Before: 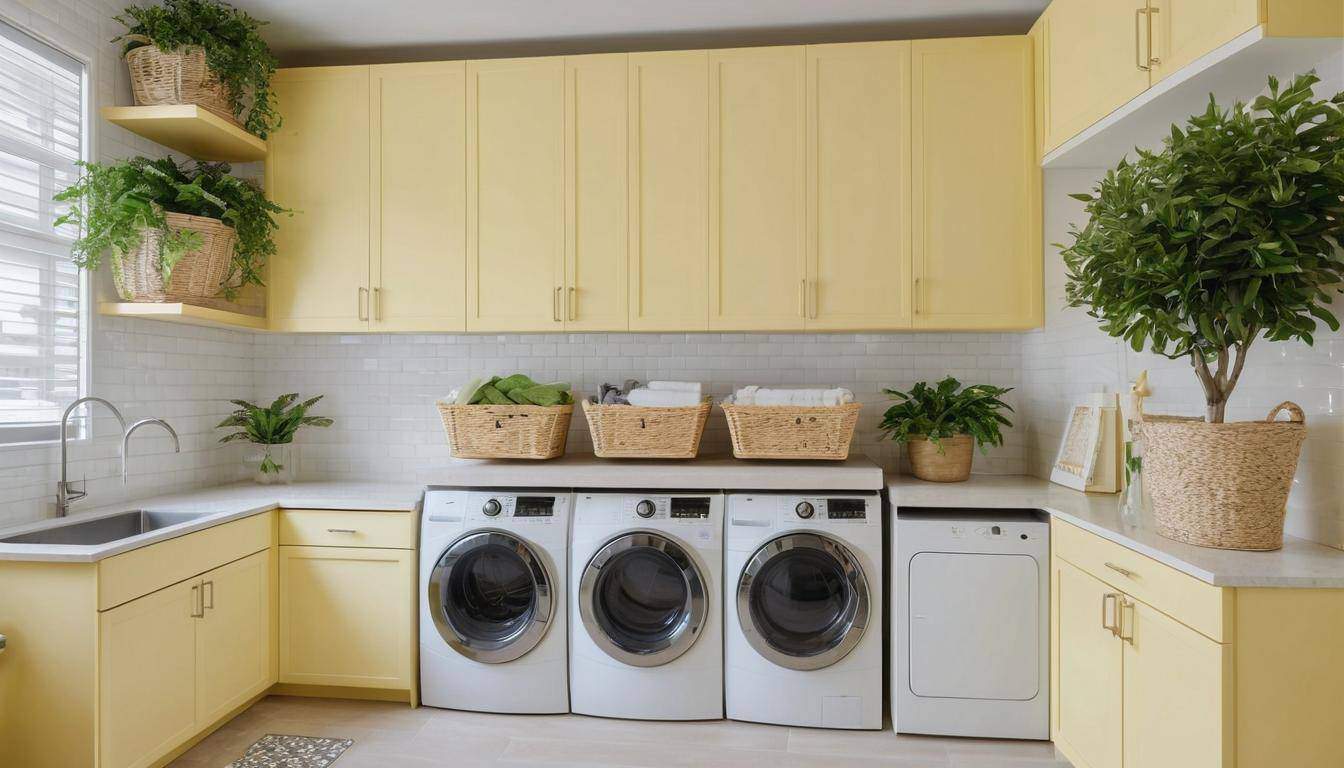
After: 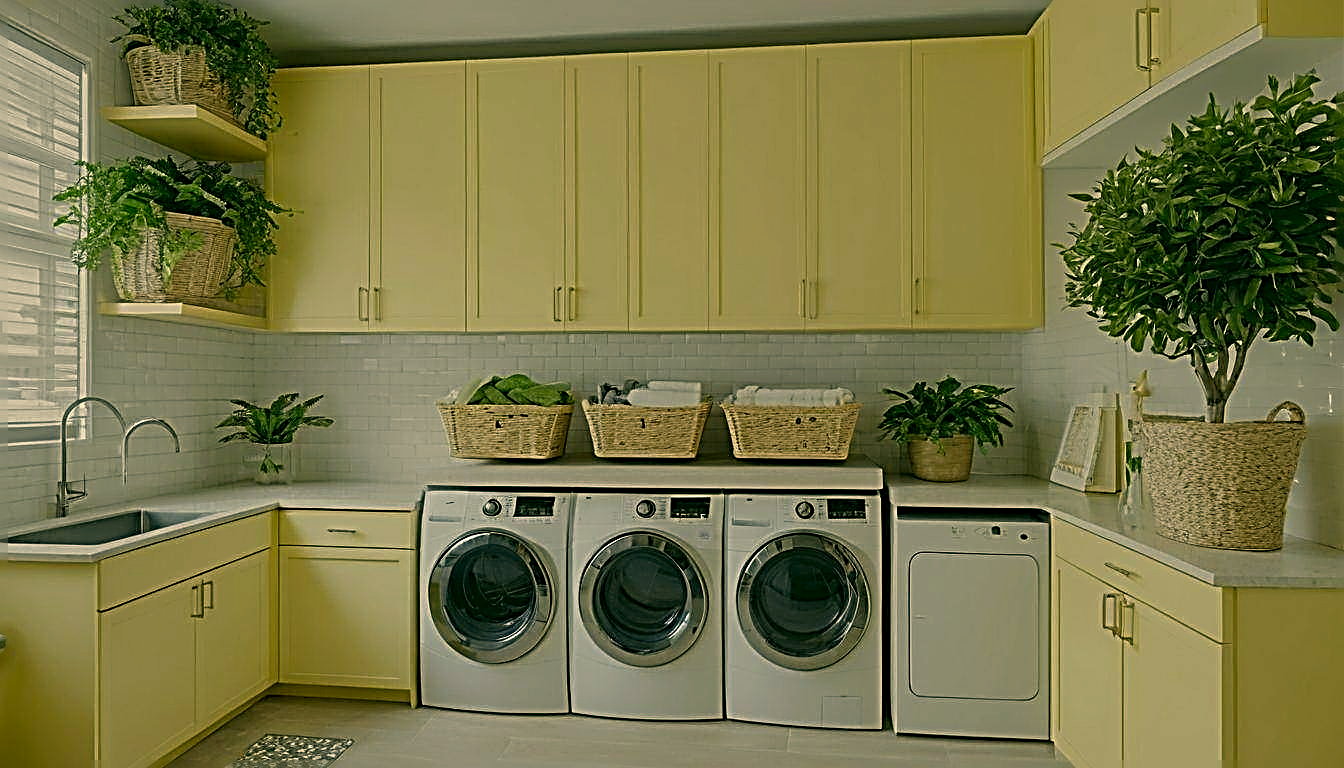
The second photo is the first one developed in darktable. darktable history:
sharpen: radius 3.187, amount 1.737
exposure: black level correction -0.001, exposure 0.079 EV, compensate highlight preservation false
color correction: highlights a* 5.28, highlights b* 24.65, shadows a* -15.63, shadows b* 3.73
tone equalizer: -8 EV -0.022 EV, -7 EV 0.014 EV, -6 EV -0.007 EV, -5 EV 0.006 EV, -4 EV -0.044 EV, -3 EV -0.237 EV, -2 EV -0.656 EV, -1 EV -0.982 EV, +0 EV -0.977 EV, smoothing diameter 24.87%, edges refinement/feathering 8.43, preserve details guided filter
